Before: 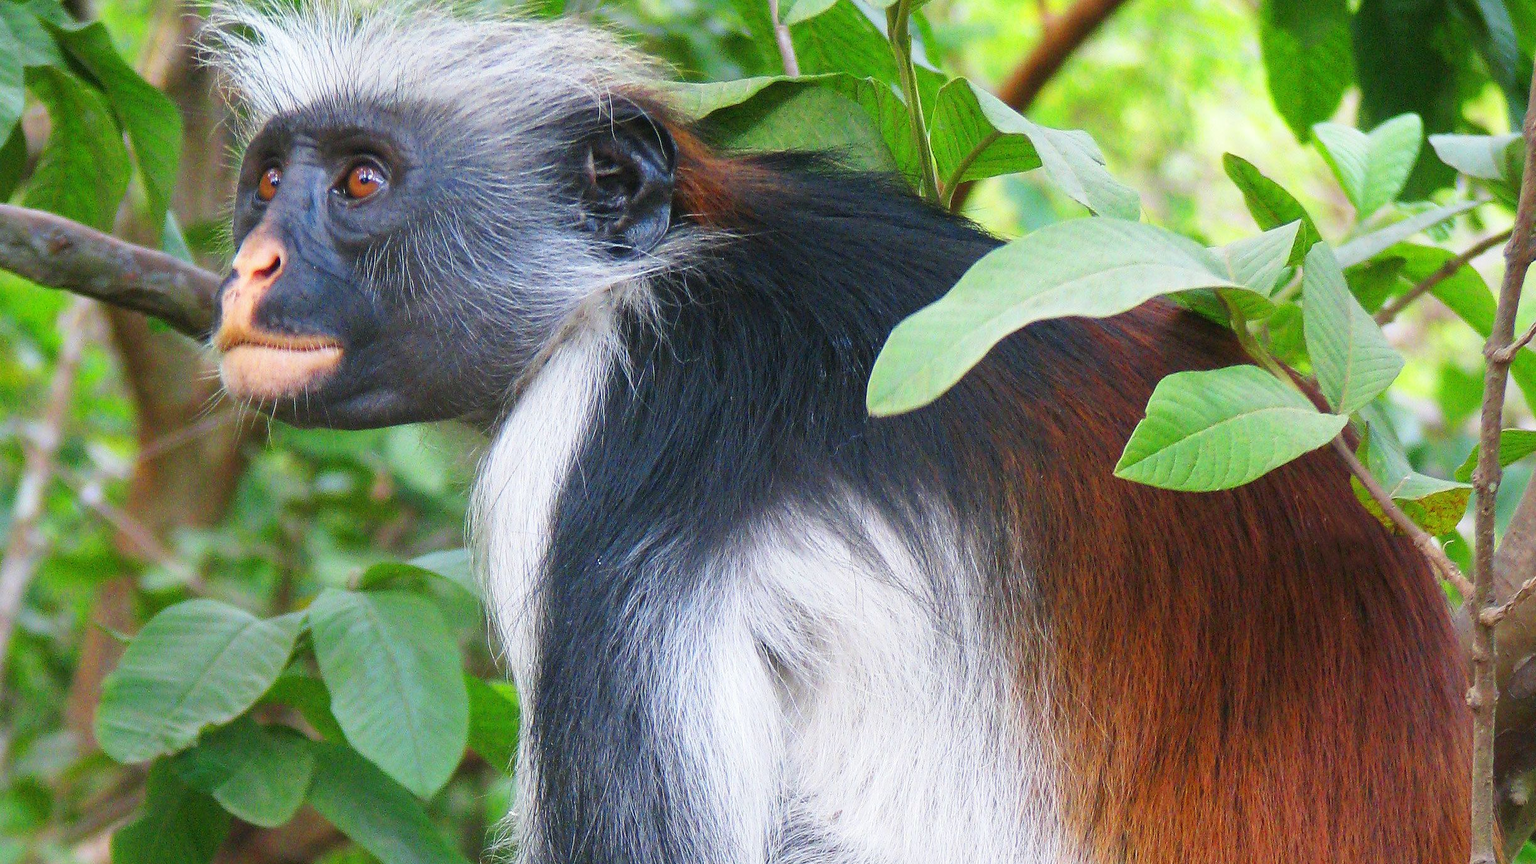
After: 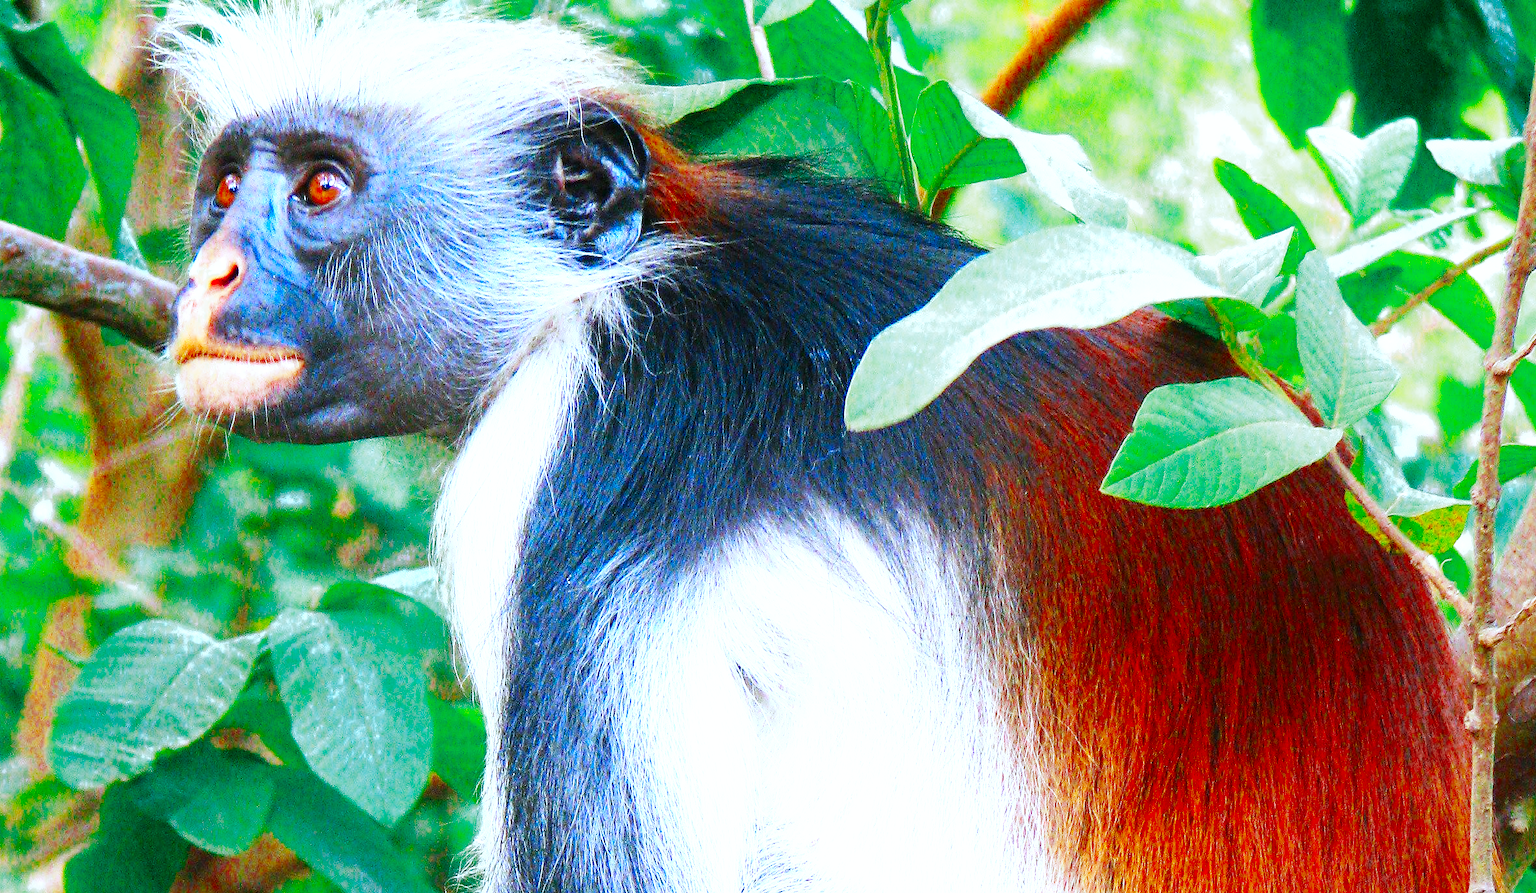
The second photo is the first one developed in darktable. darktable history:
haze removal: compatibility mode true, adaptive false
contrast brightness saturation: saturation 0.48
color correction: highlights a* -4.09, highlights b* -11.08
base curve: curves: ch0 [(0, 0.003) (0.001, 0.002) (0.006, 0.004) (0.02, 0.022) (0.048, 0.086) (0.094, 0.234) (0.162, 0.431) (0.258, 0.629) (0.385, 0.8) (0.548, 0.918) (0.751, 0.988) (1, 1)], preserve colors none
crop and rotate: left 3.23%
shadows and highlights: radius 93.43, shadows -14.98, white point adjustment 0.298, highlights 32.75, compress 48.57%, soften with gaussian
exposure: exposure -0.156 EV, compensate highlight preservation false
color zones: curves: ch0 [(0, 0.5) (0.125, 0.4) (0.25, 0.5) (0.375, 0.4) (0.5, 0.4) (0.625, 0.6) (0.75, 0.6) (0.875, 0.5)]; ch1 [(0, 0.4) (0.125, 0.5) (0.25, 0.4) (0.375, 0.4) (0.5, 0.4) (0.625, 0.4) (0.75, 0.5) (0.875, 0.4)]; ch2 [(0, 0.6) (0.125, 0.5) (0.25, 0.5) (0.375, 0.6) (0.5, 0.6) (0.625, 0.5) (0.75, 0.5) (0.875, 0.5)]
